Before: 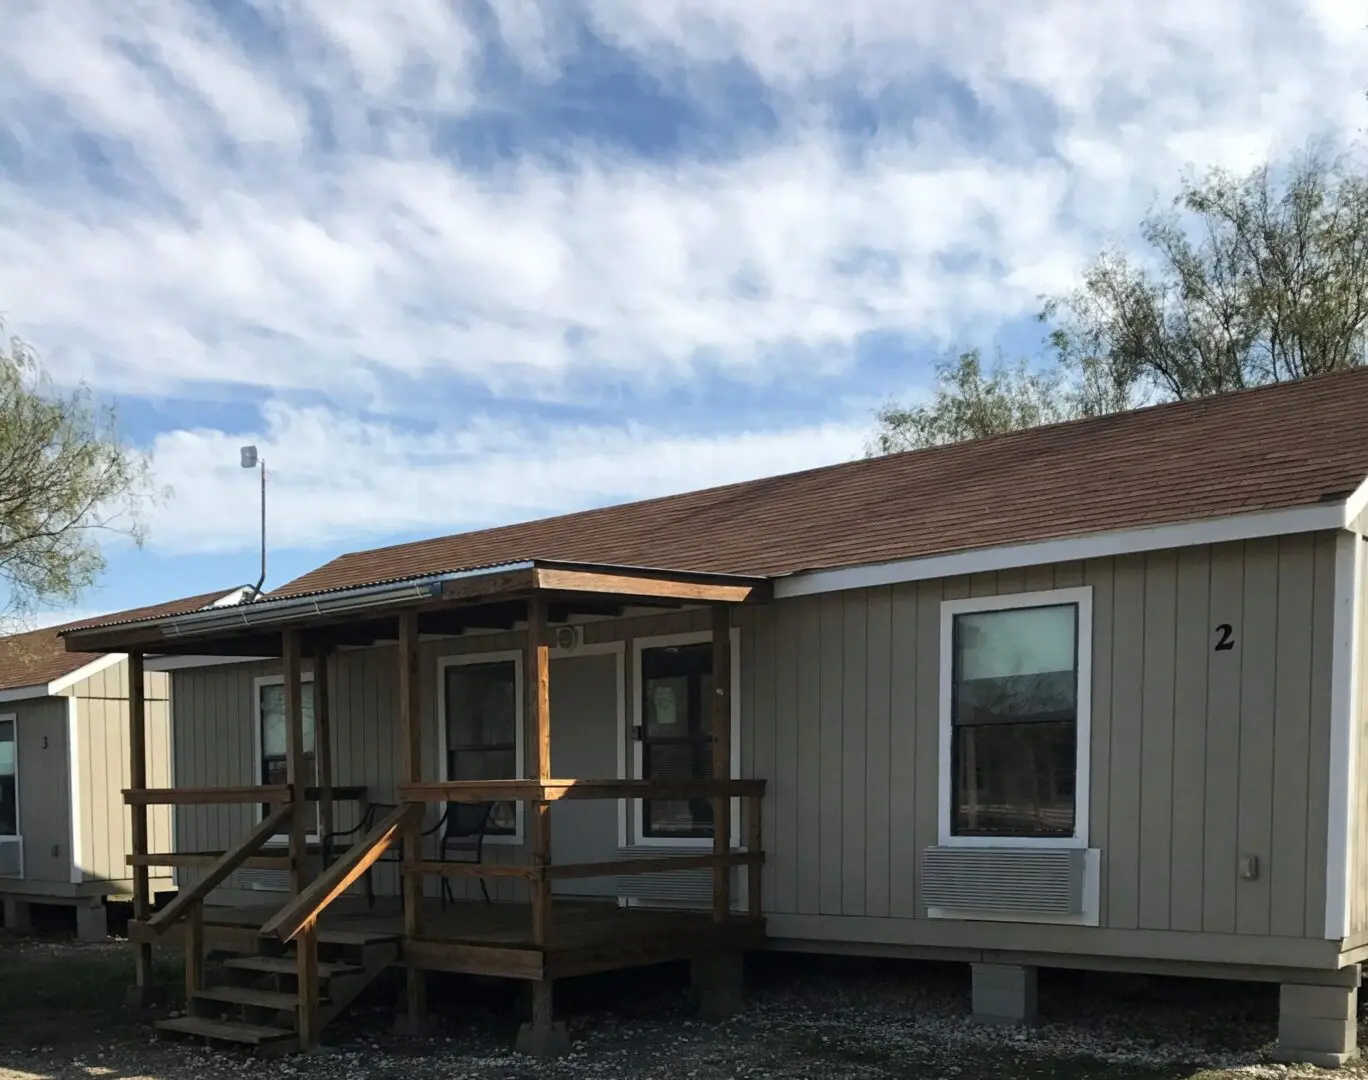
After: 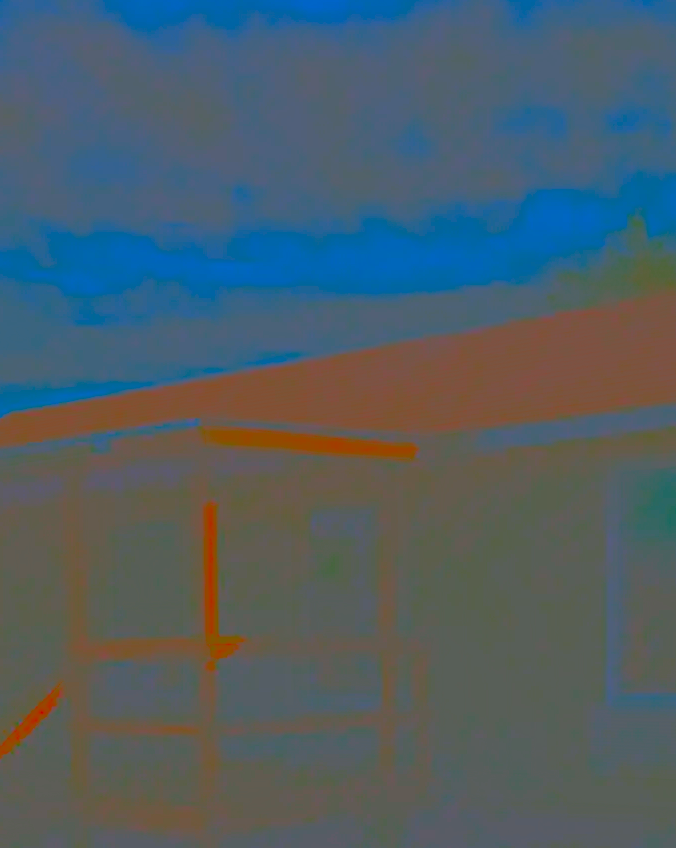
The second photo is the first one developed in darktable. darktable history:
exposure: black level correction 0.001, exposure 0.955 EV, compensate exposure bias true, compensate highlight preservation false
crop and rotate: angle 0.02°, left 24.353%, top 13.219%, right 26.156%, bottom 8.224%
contrast brightness saturation: contrast -0.99, brightness -0.17, saturation 0.75
